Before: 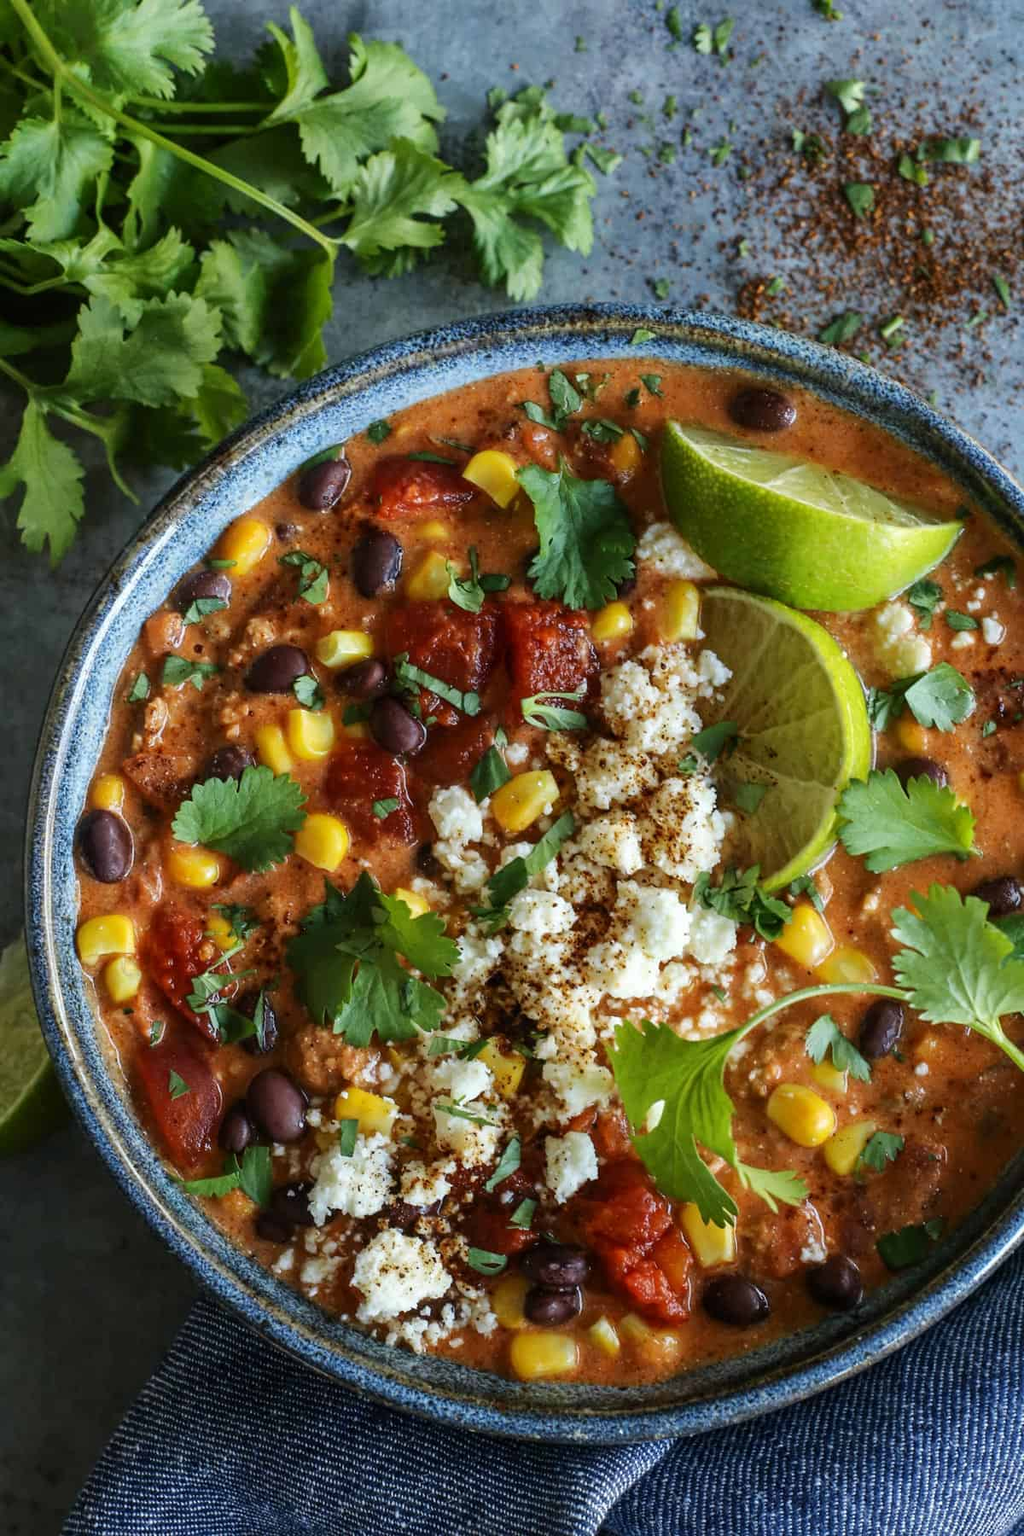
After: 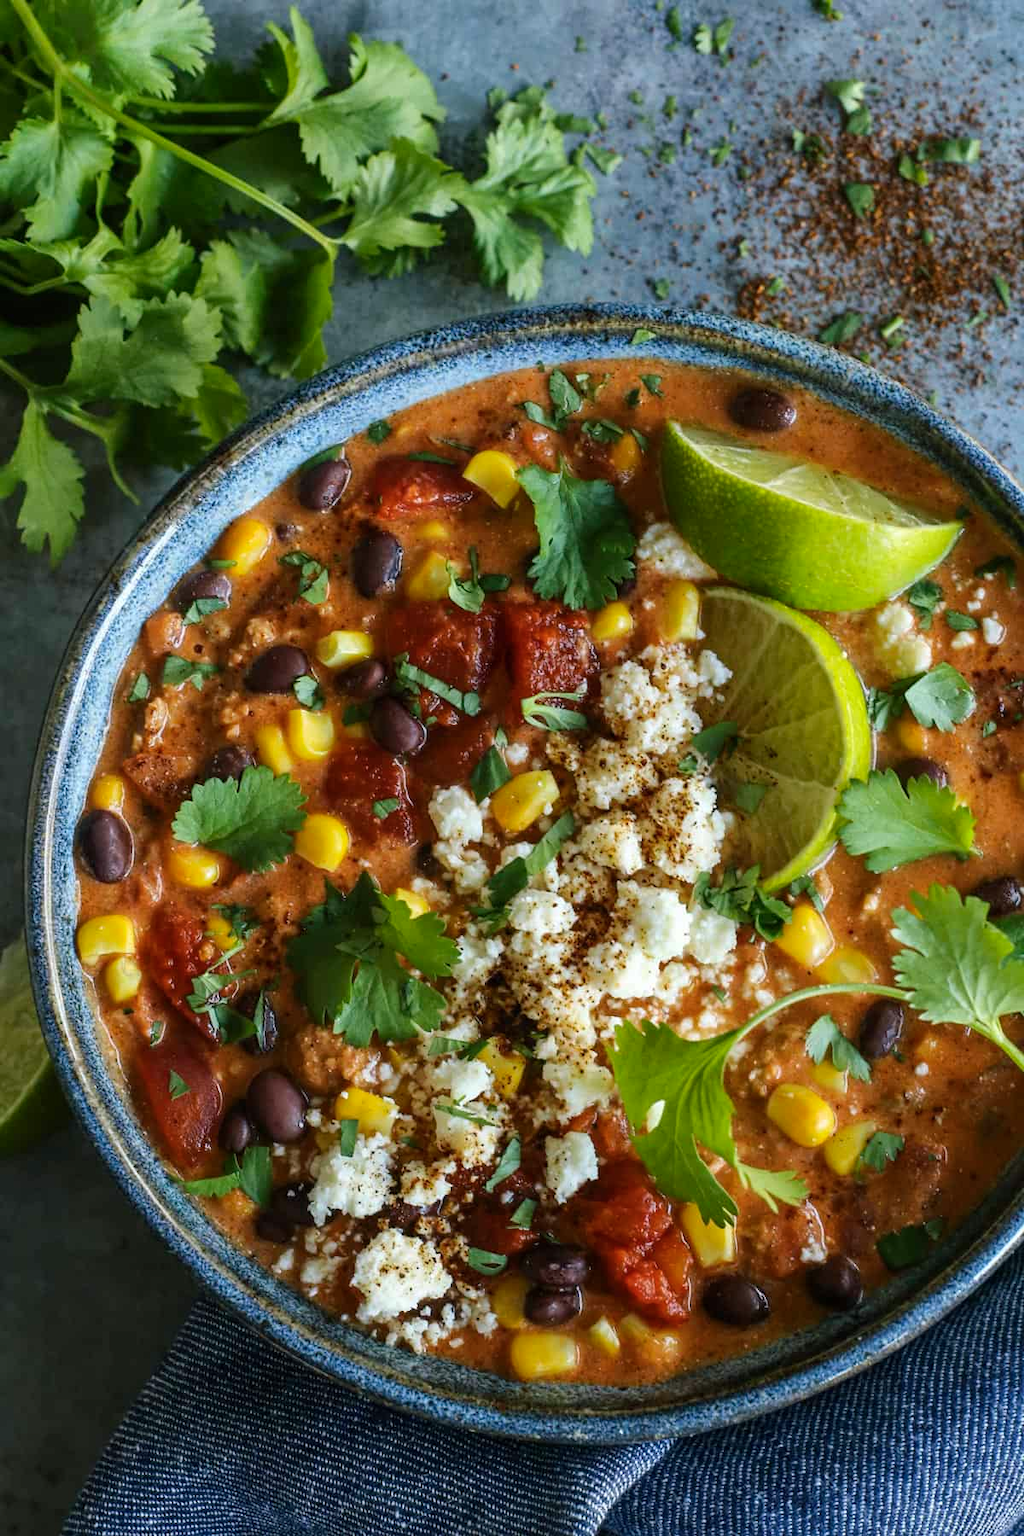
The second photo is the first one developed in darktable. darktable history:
color balance rgb: shadows lift › chroma 2.029%, shadows lift › hue 134.8°, perceptual saturation grading › global saturation 0.563%, global vibrance 20%
